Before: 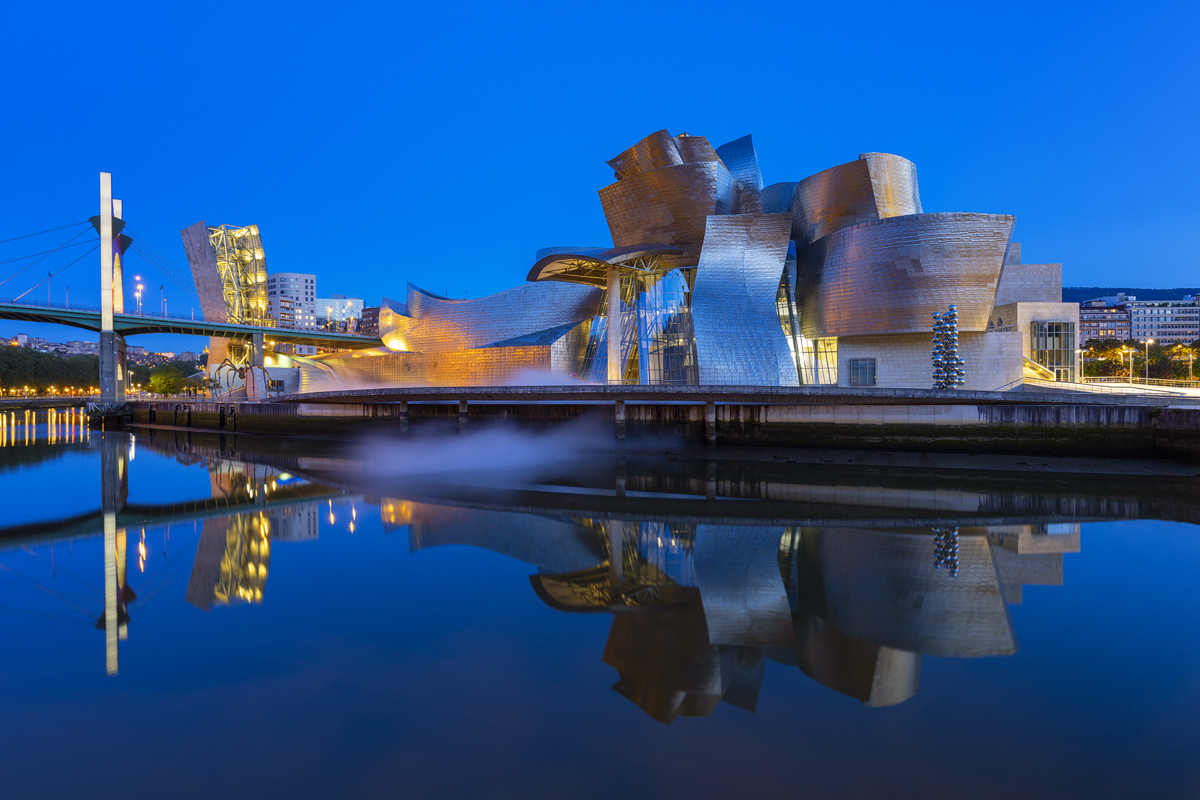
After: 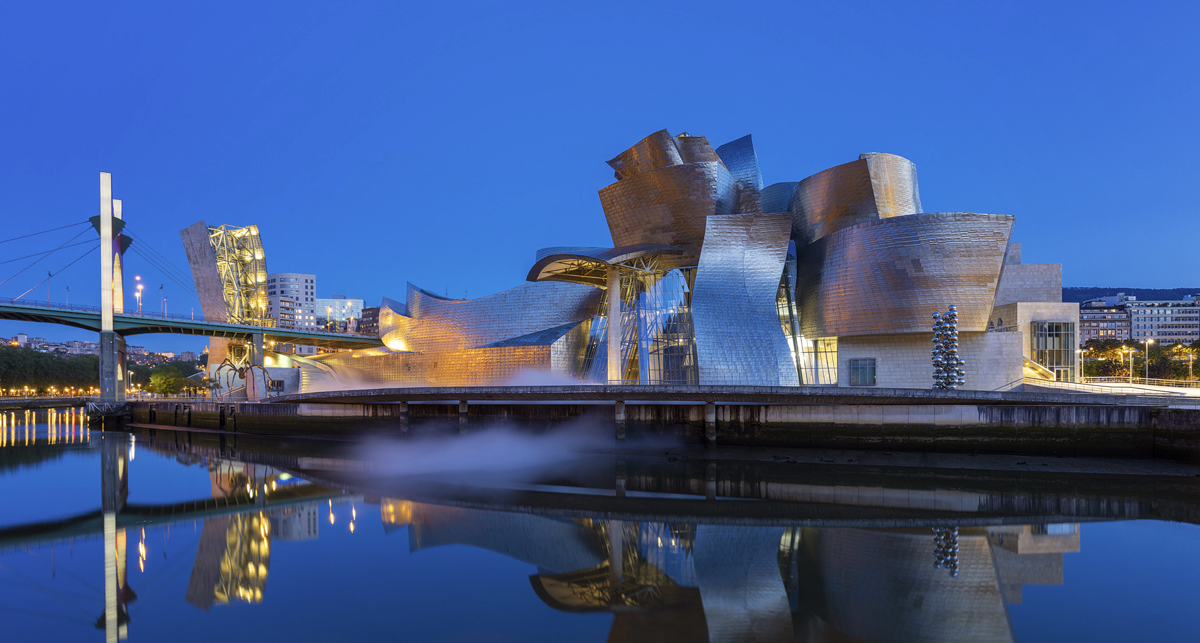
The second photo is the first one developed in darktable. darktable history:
crop: bottom 19.543%
levels: mode automatic, levels [0.055, 0.477, 0.9]
contrast brightness saturation: saturation -0.17
